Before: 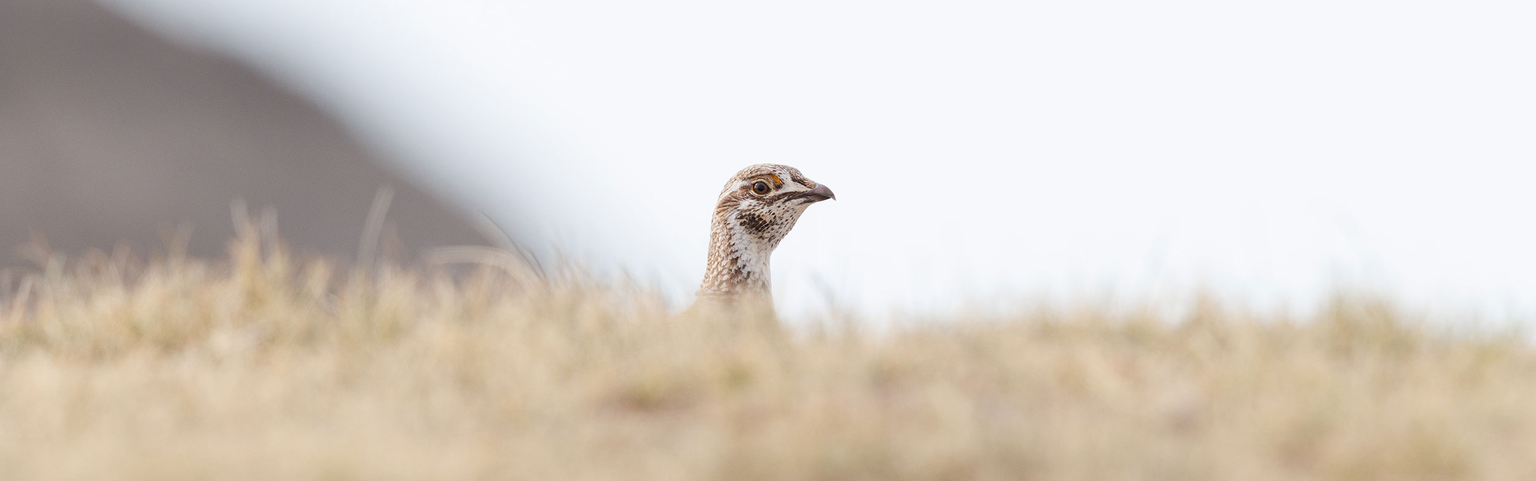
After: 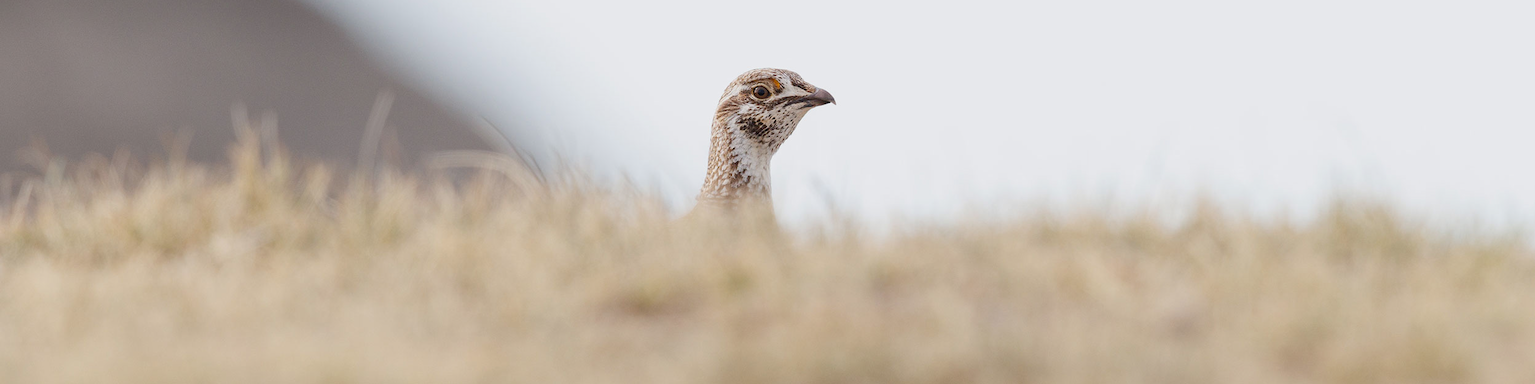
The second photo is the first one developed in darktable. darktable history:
crop and rotate: top 20.043%
exposure: exposure -0.215 EV, compensate highlight preservation false
